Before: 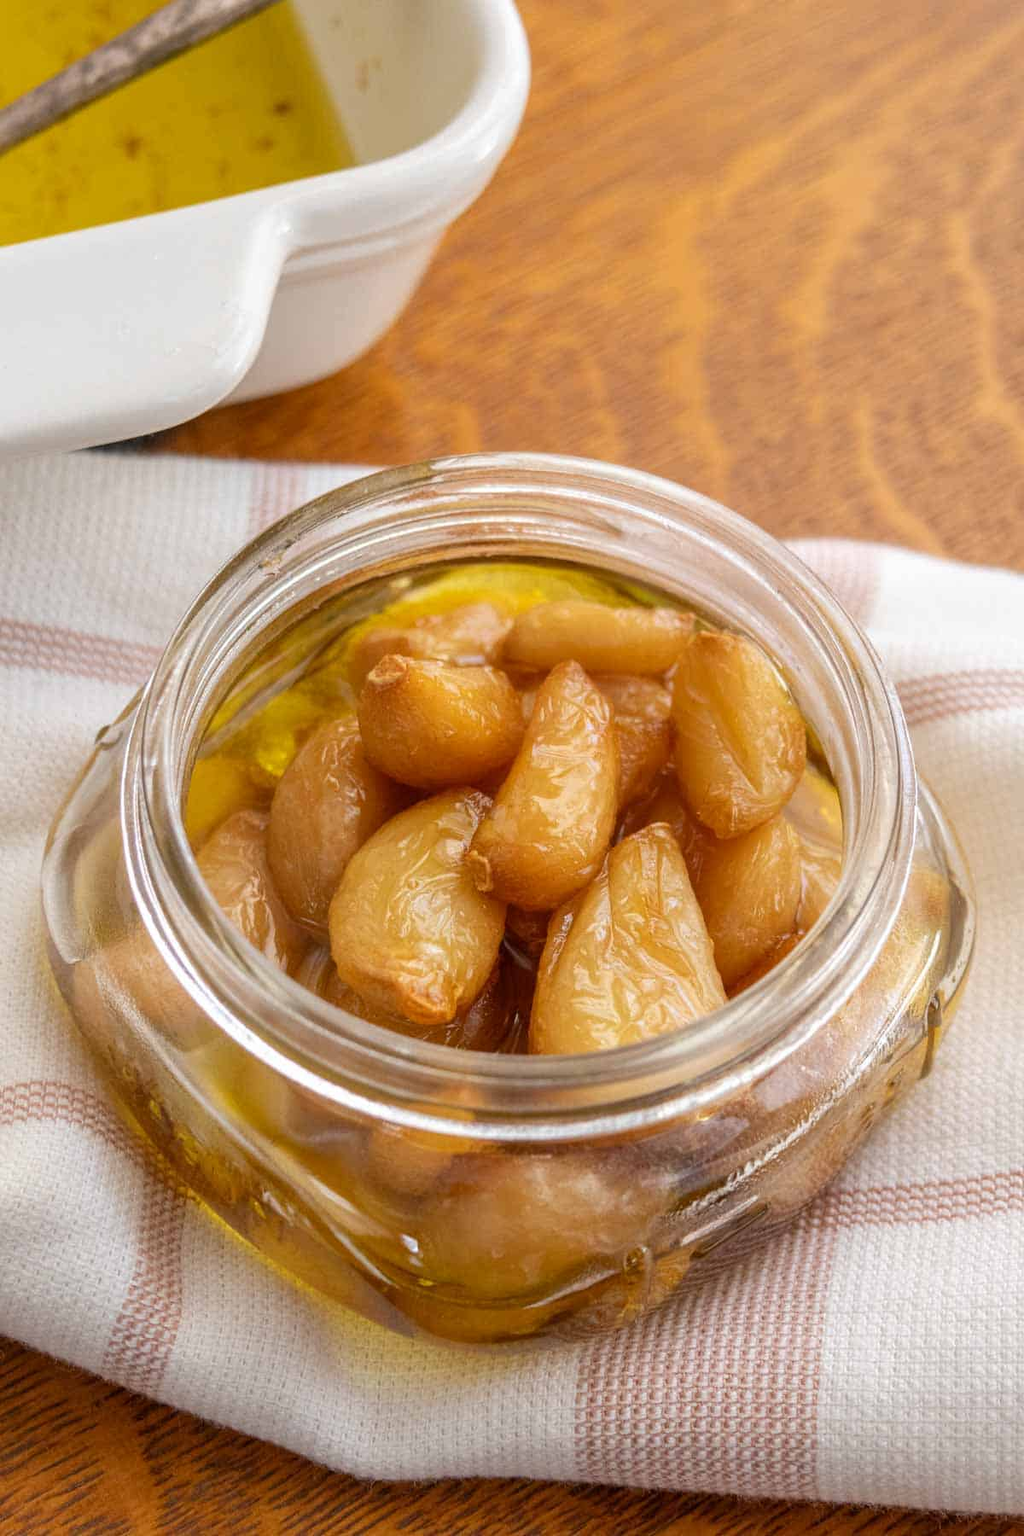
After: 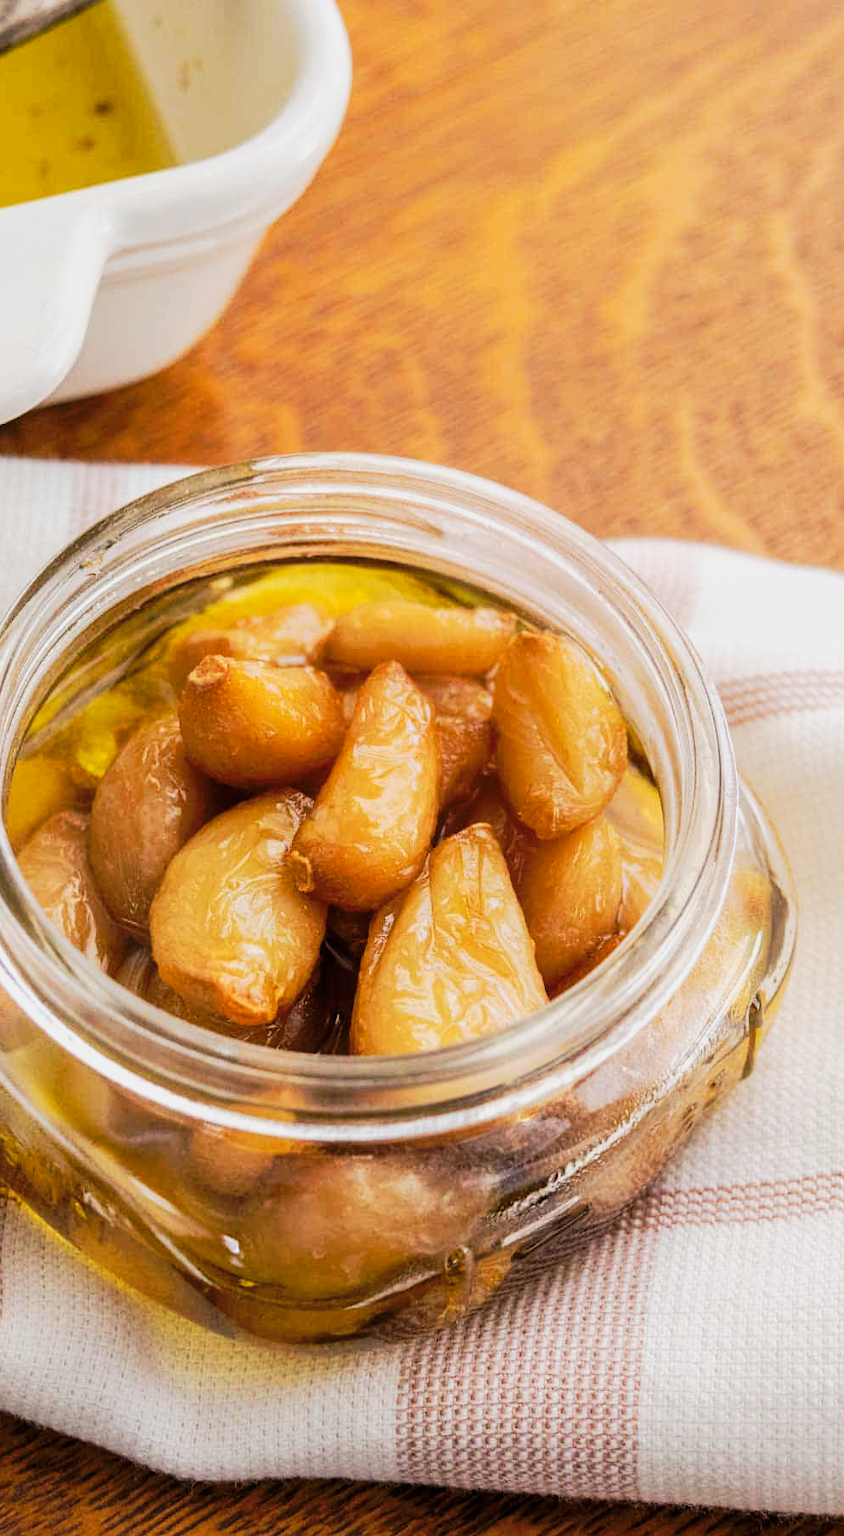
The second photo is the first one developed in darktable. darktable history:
crop: left 17.582%, bottom 0.031%
filmic rgb: black relative exposure -5 EV, hardness 2.88, contrast 1.3, highlights saturation mix -30%
tone curve: curves: ch0 [(0, 0) (0.003, 0.009) (0.011, 0.019) (0.025, 0.034) (0.044, 0.057) (0.069, 0.082) (0.1, 0.104) (0.136, 0.131) (0.177, 0.165) (0.224, 0.212) (0.277, 0.279) (0.335, 0.342) (0.399, 0.401) (0.468, 0.477) (0.543, 0.572) (0.623, 0.675) (0.709, 0.772) (0.801, 0.85) (0.898, 0.942) (1, 1)], preserve colors none
